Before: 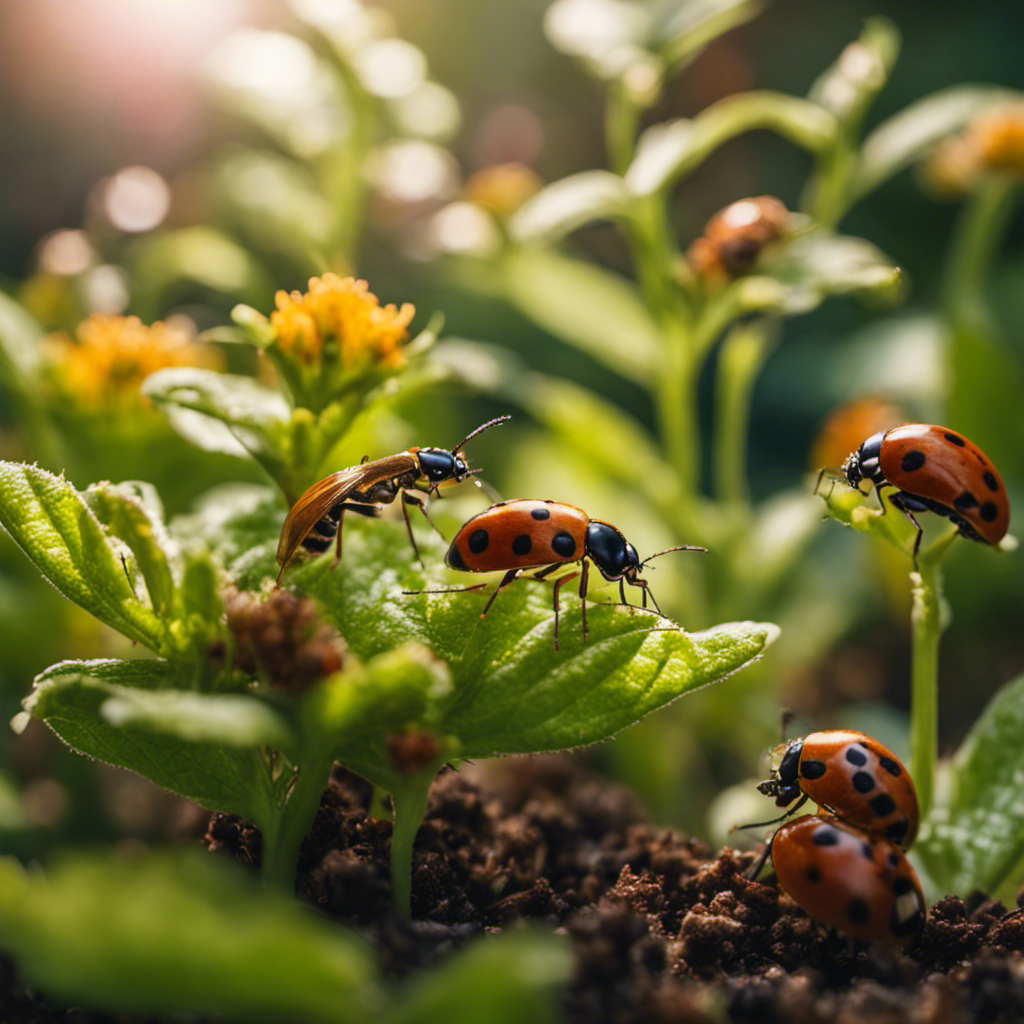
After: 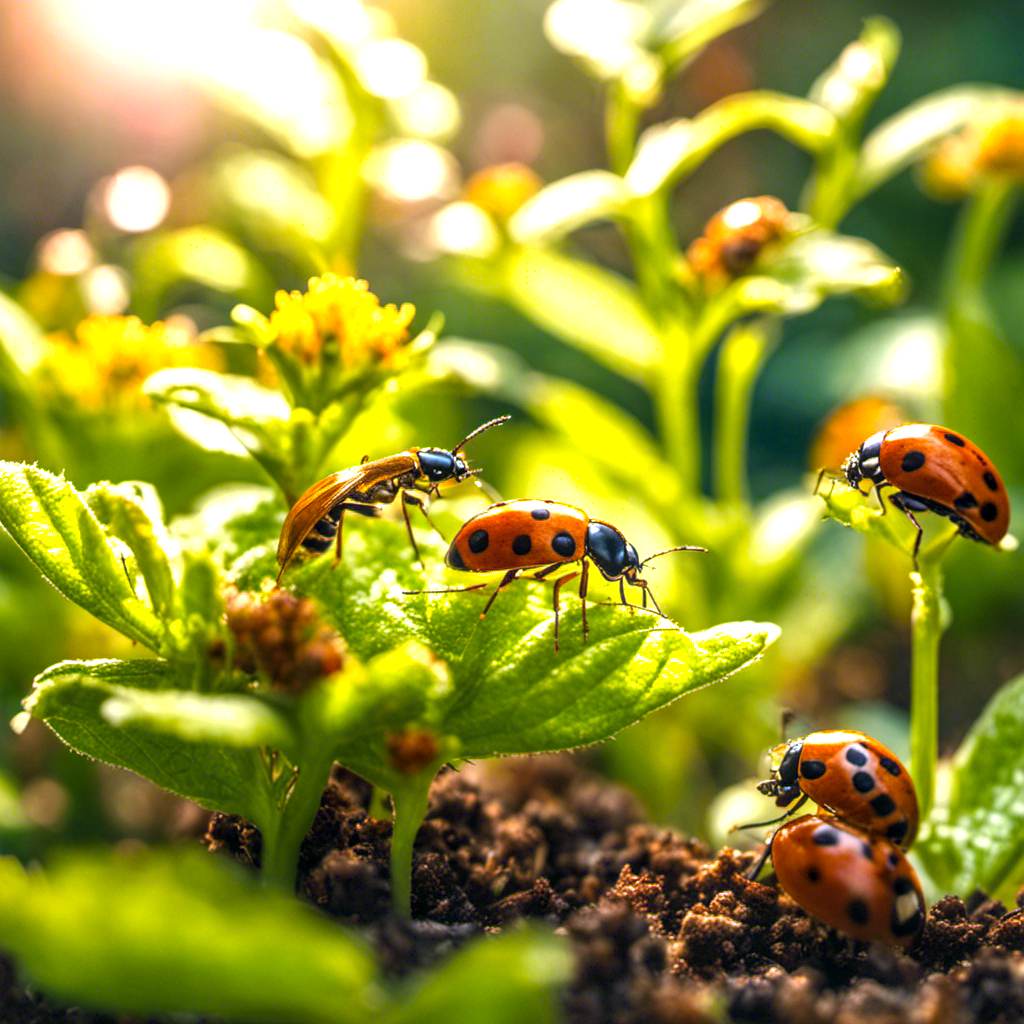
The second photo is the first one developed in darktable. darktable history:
exposure: black level correction 0.001, exposure 1.129 EV, compensate highlight preservation false
color balance rgb: global offset › luminance -0.287%, global offset › hue 259.31°, perceptual saturation grading › global saturation 19.822%, global vibrance 20.742%
local contrast: on, module defaults
